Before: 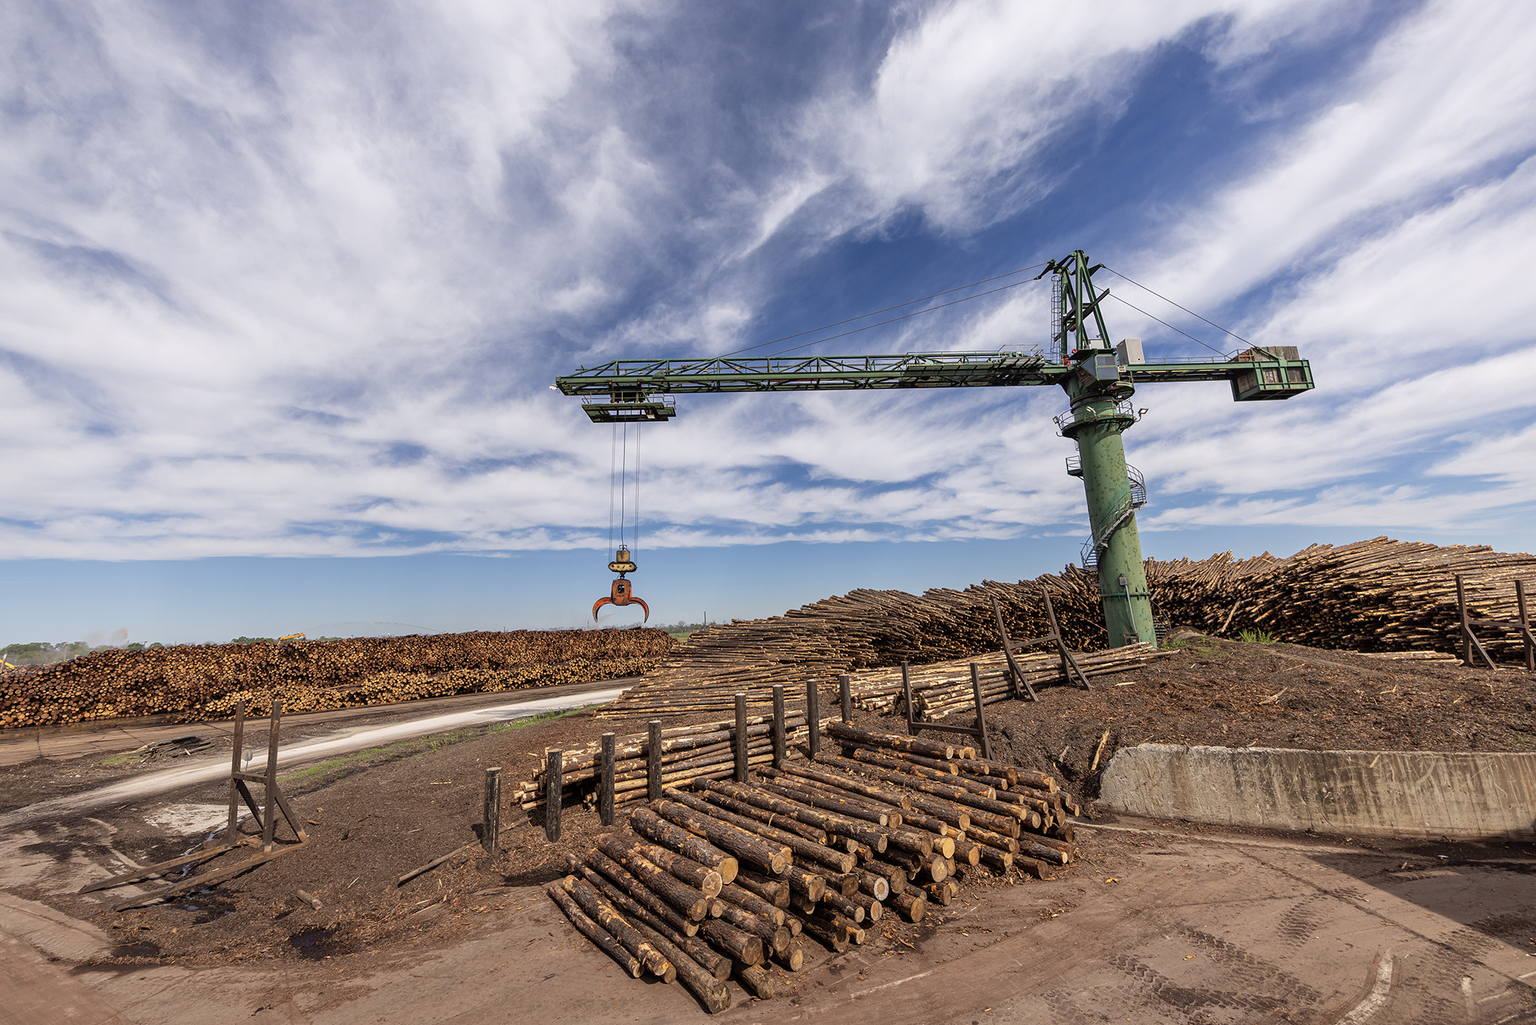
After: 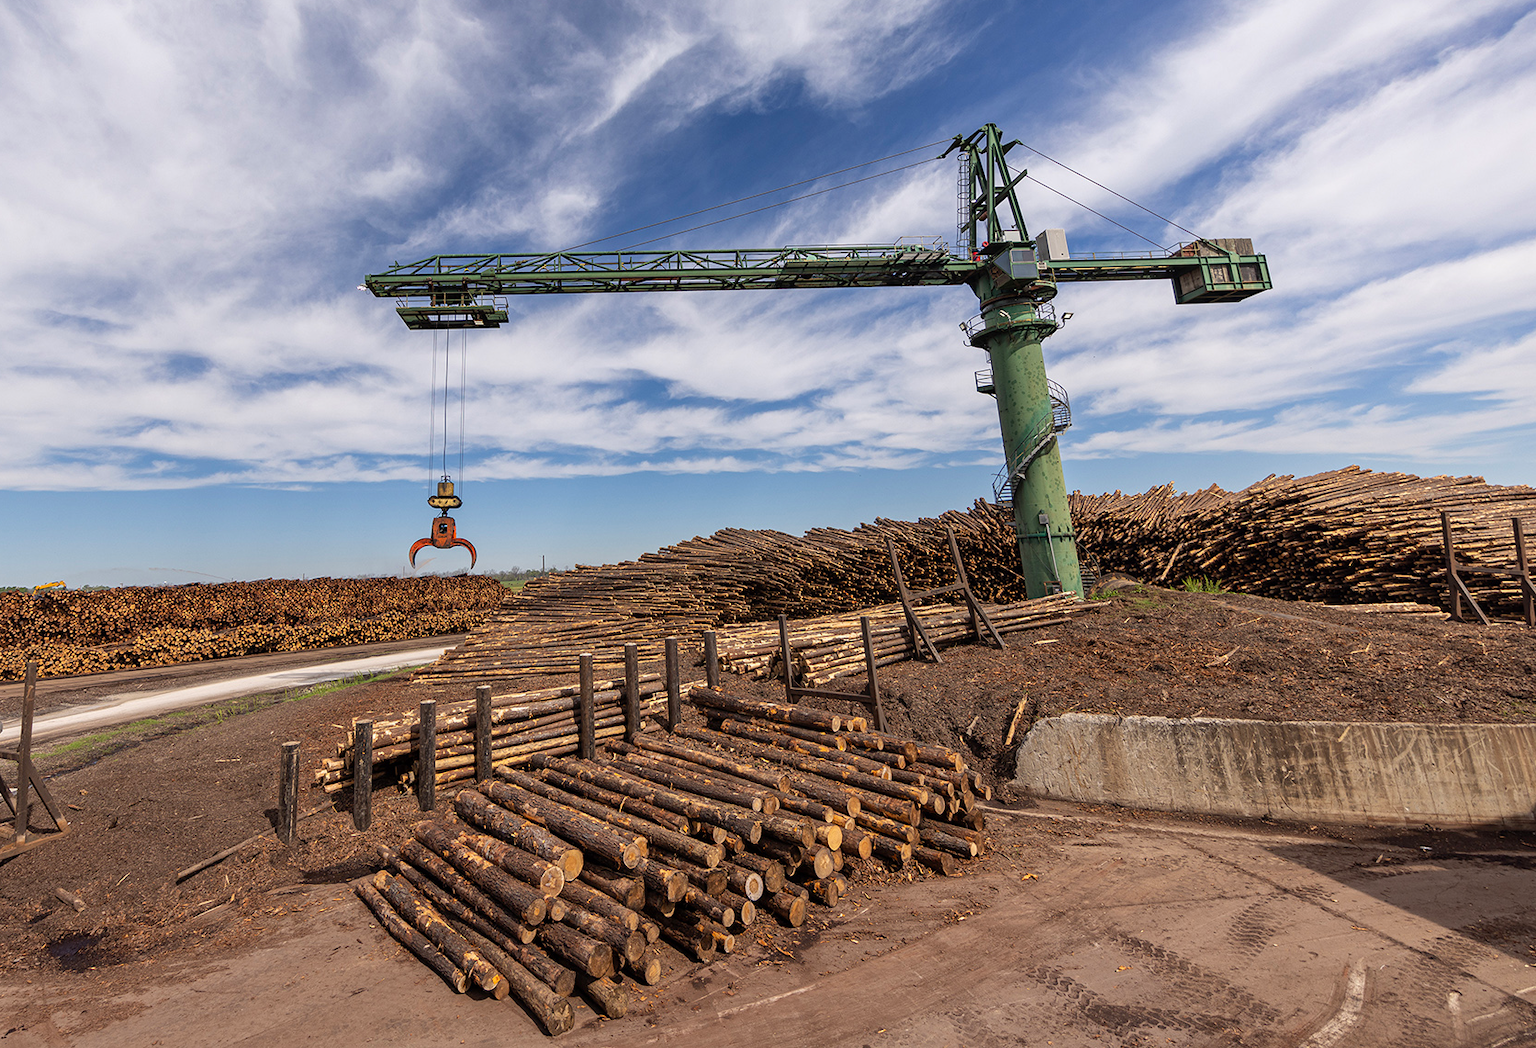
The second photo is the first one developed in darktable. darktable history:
crop: left 16.319%, top 14.33%
